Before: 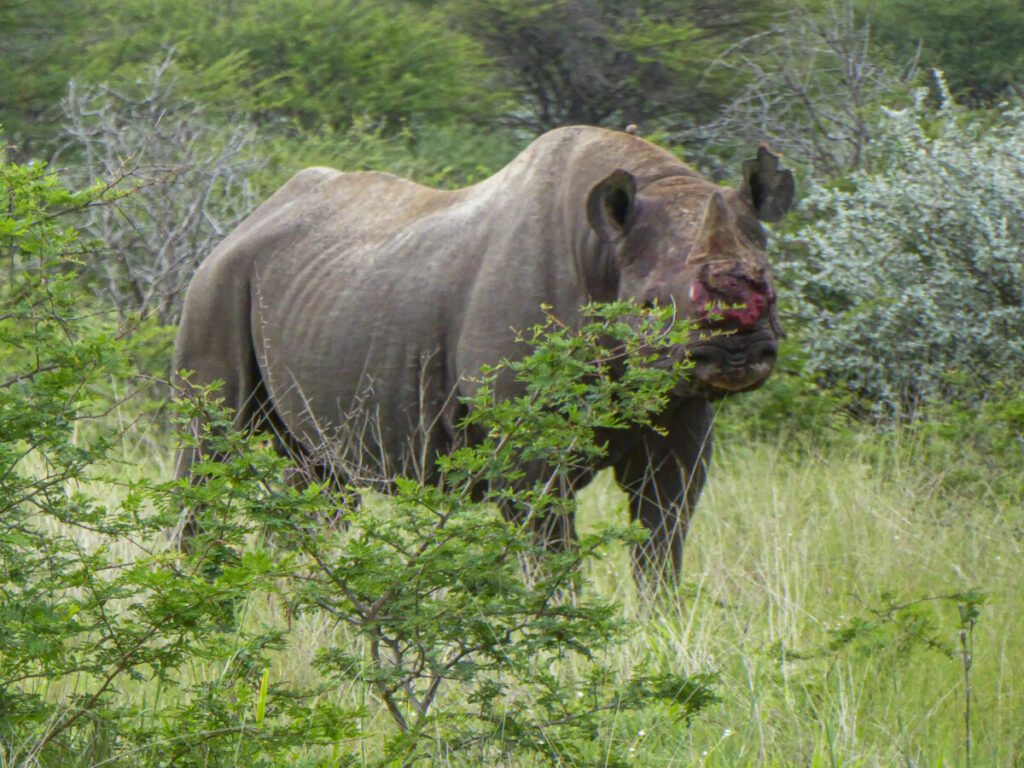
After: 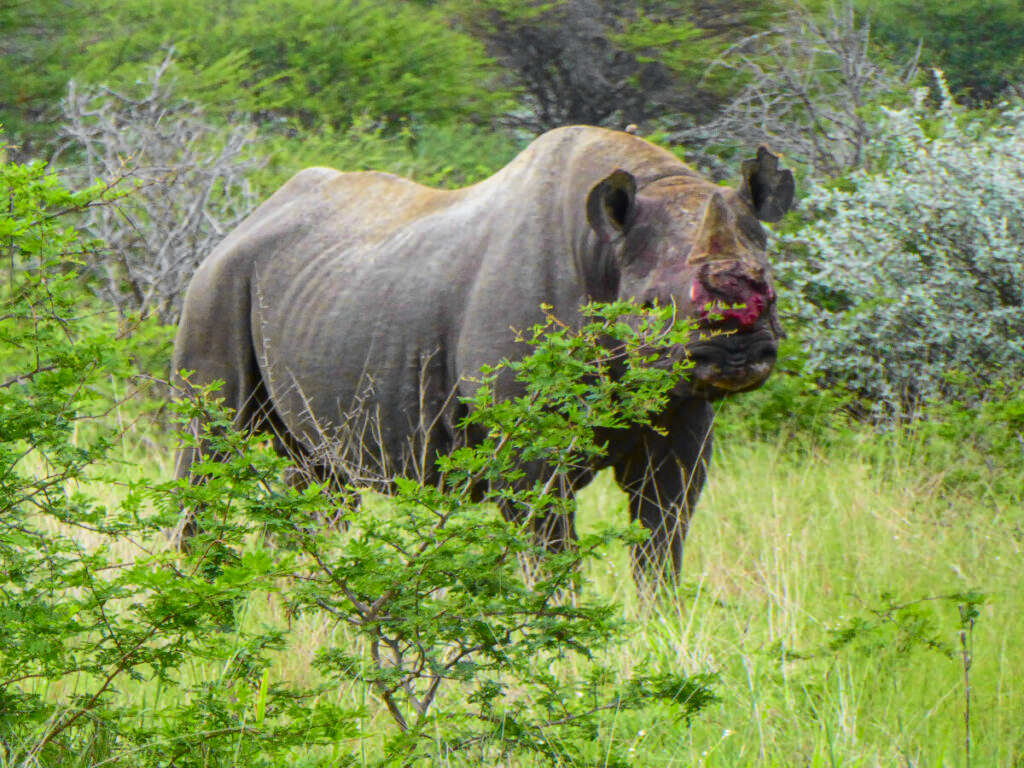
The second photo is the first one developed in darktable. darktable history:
tone curve: curves: ch0 [(0, 0) (0.071, 0.047) (0.266, 0.26) (0.491, 0.552) (0.753, 0.818) (1, 0.983)]; ch1 [(0, 0) (0.346, 0.307) (0.408, 0.369) (0.463, 0.443) (0.482, 0.493) (0.502, 0.5) (0.517, 0.518) (0.55, 0.573) (0.597, 0.641) (0.651, 0.709) (1, 1)]; ch2 [(0, 0) (0.346, 0.34) (0.434, 0.46) (0.485, 0.494) (0.5, 0.494) (0.517, 0.506) (0.535, 0.545) (0.583, 0.634) (0.625, 0.686) (1, 1)], color space Lab, independent channels, preserve colors none
